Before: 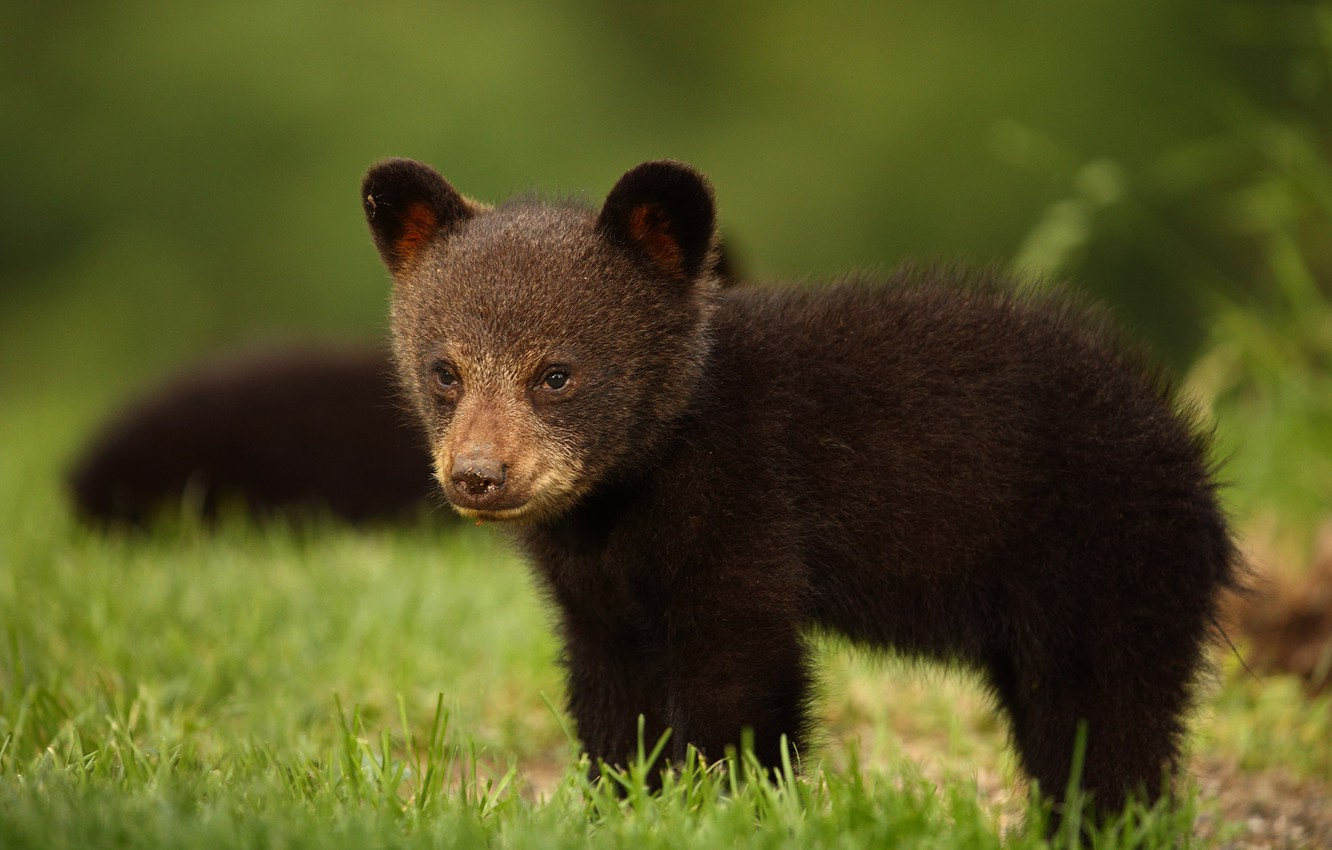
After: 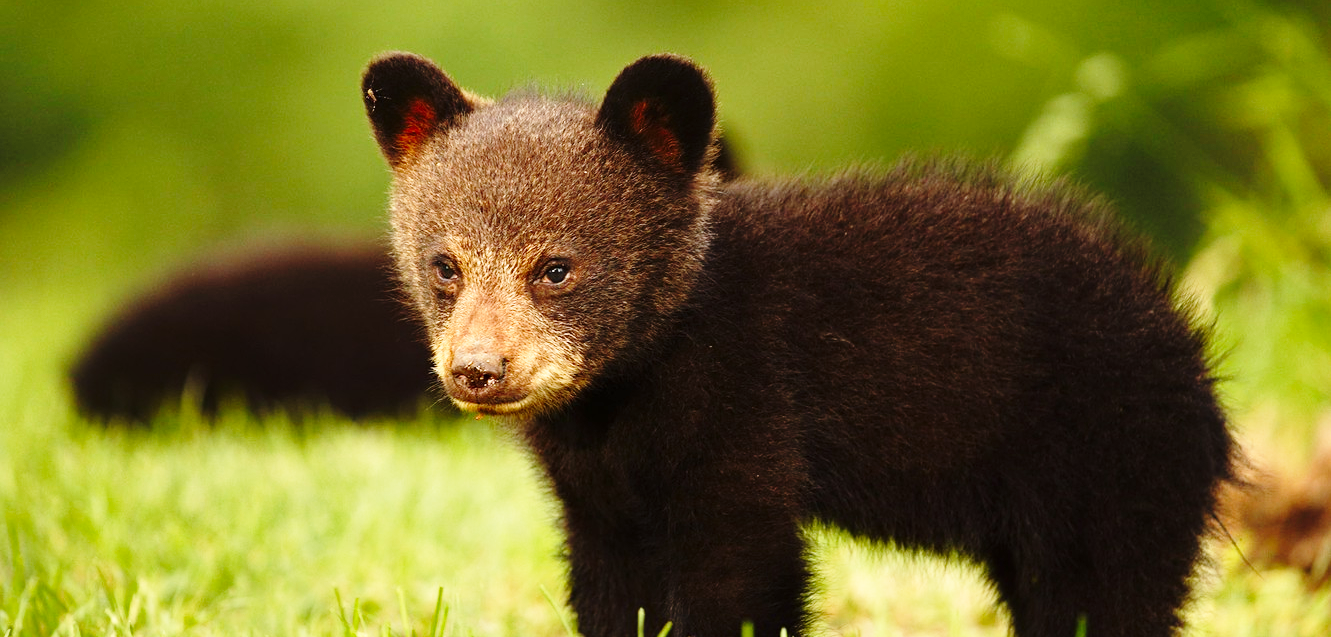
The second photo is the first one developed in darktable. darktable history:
base curve: curves: ch0 [(0, 0) (0.028, 0.03) (0.105, 0.232) (0.387, 0.748) (0.754, 0.968) (1, 1)], fusion 1, exposure shift 0.576, preserve colors none
crop and rotate: top 12.5%, bottom 12.5%
